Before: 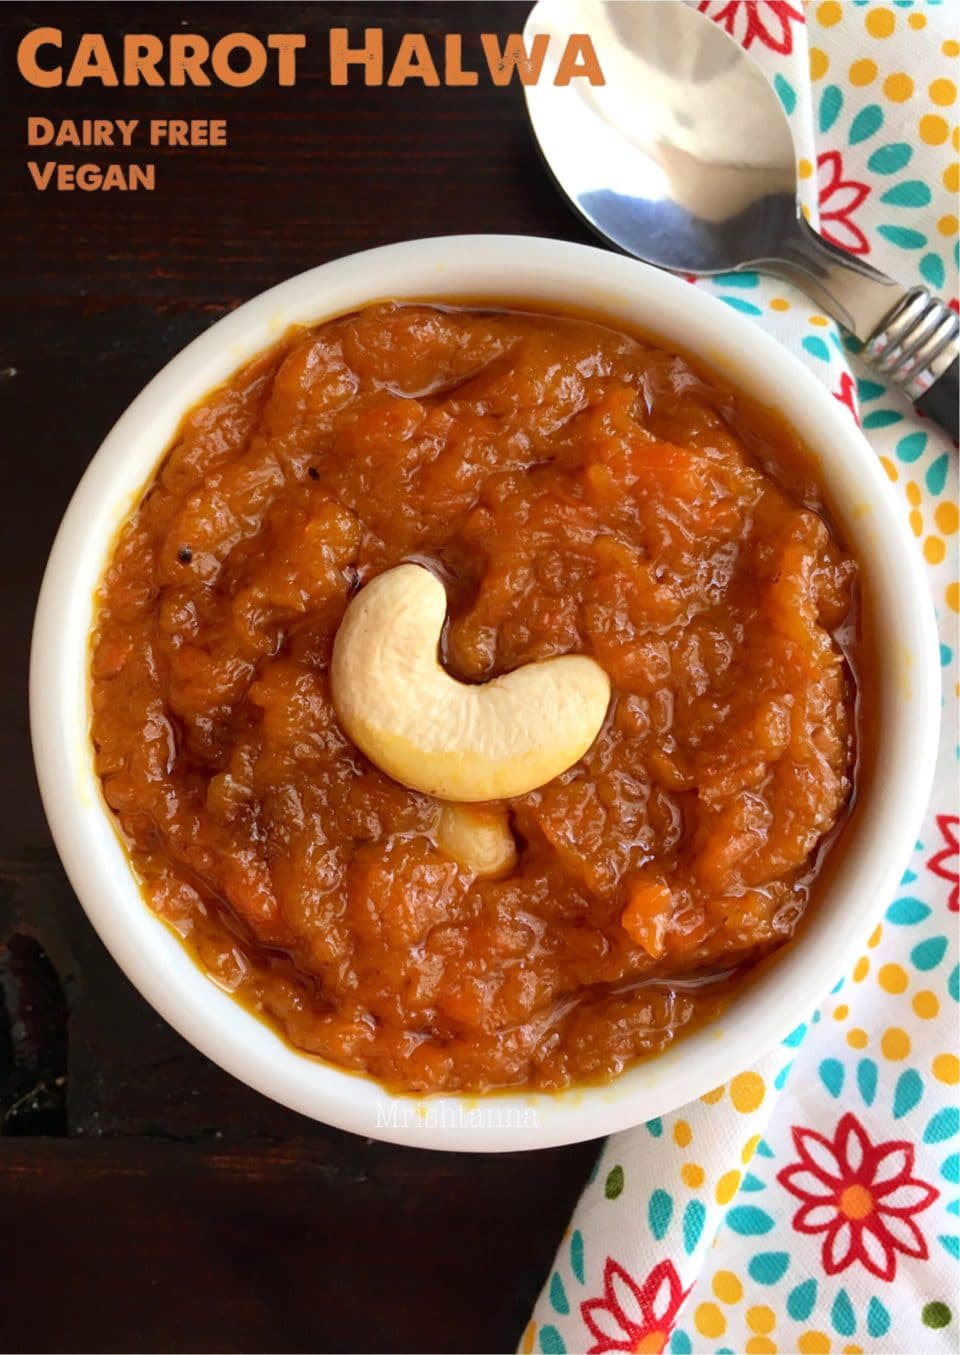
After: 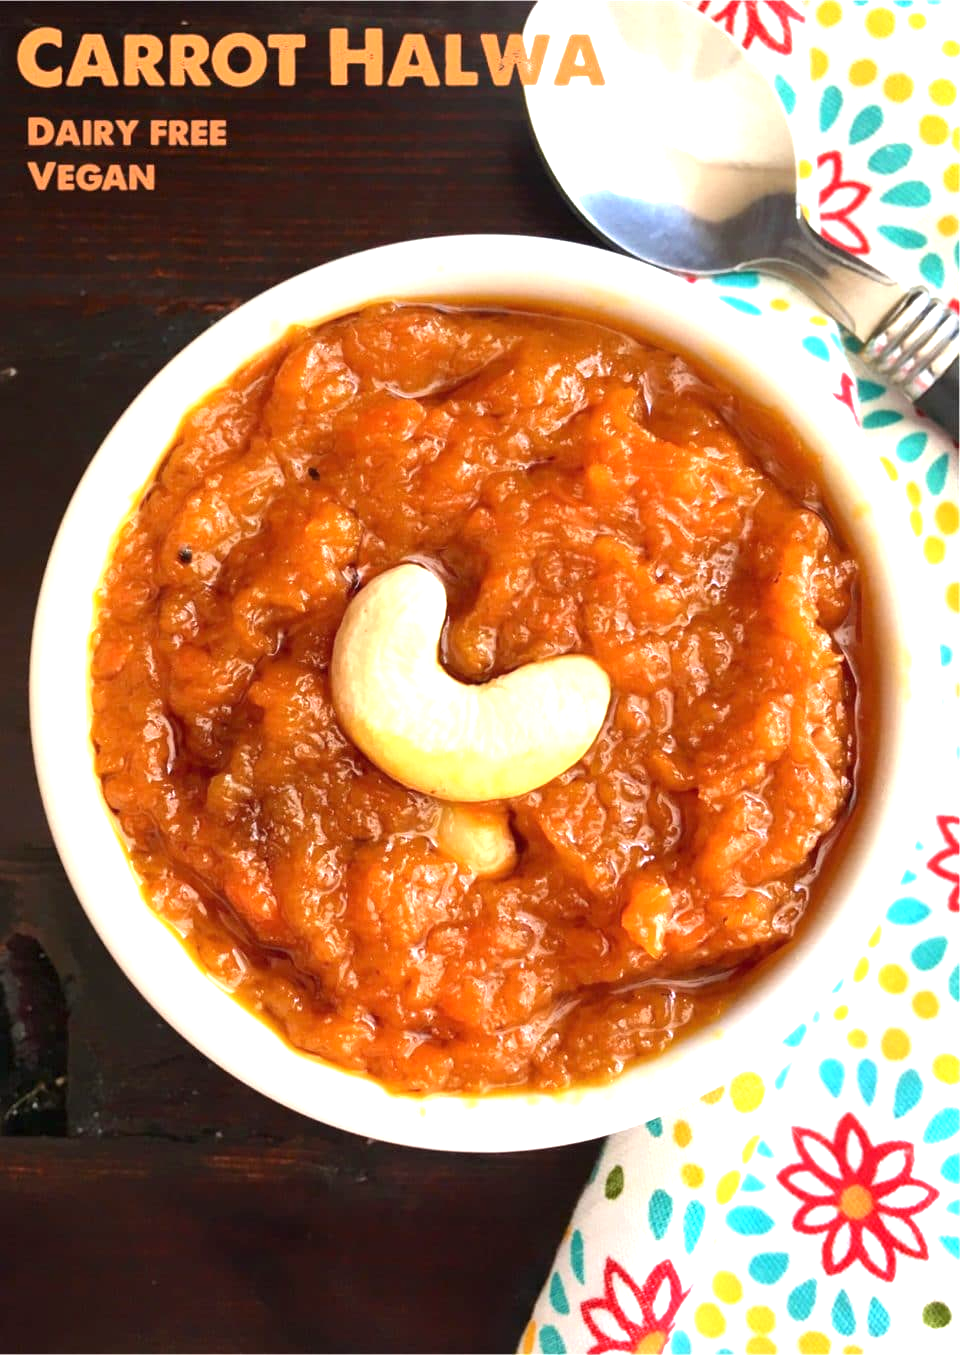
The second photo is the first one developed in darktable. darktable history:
tone equalizer: on, module defaults
exposure: black level correction 0, exposure 1.1 EV, compensate highlight preservation false
